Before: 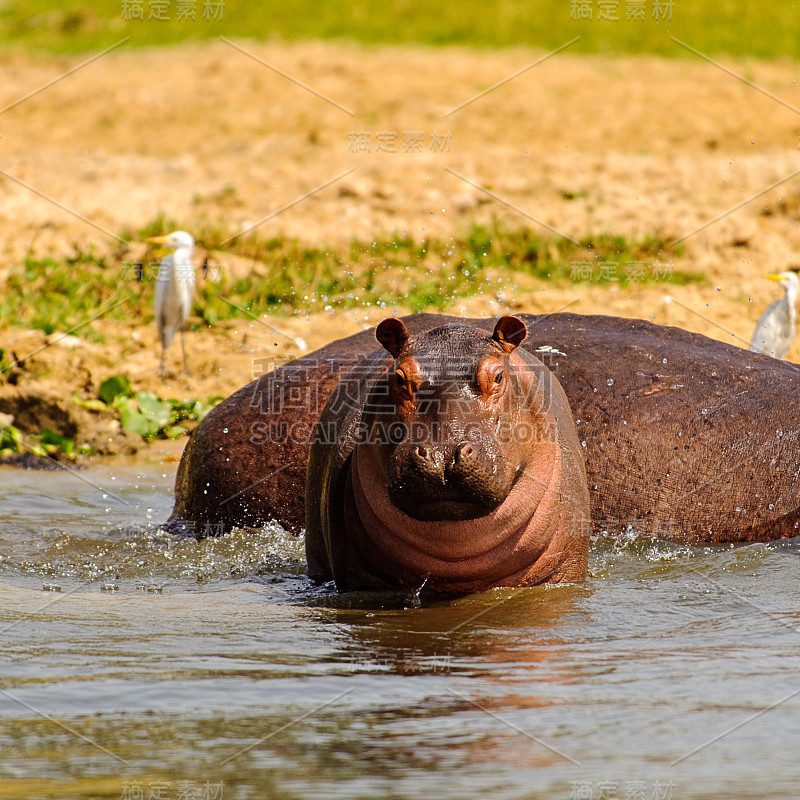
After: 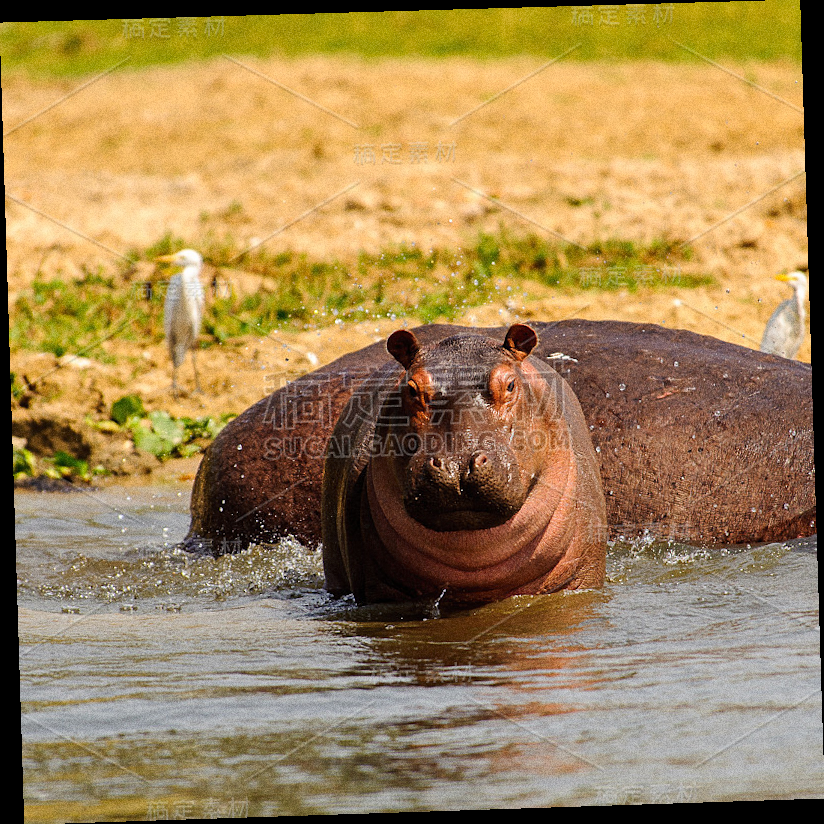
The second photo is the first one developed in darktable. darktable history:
rotate and perspective: rotation -1.77°, lens shift (horizontal) 0.004, automatic cropping off
grain: coarseness 0.09 ISO, strength 40%
